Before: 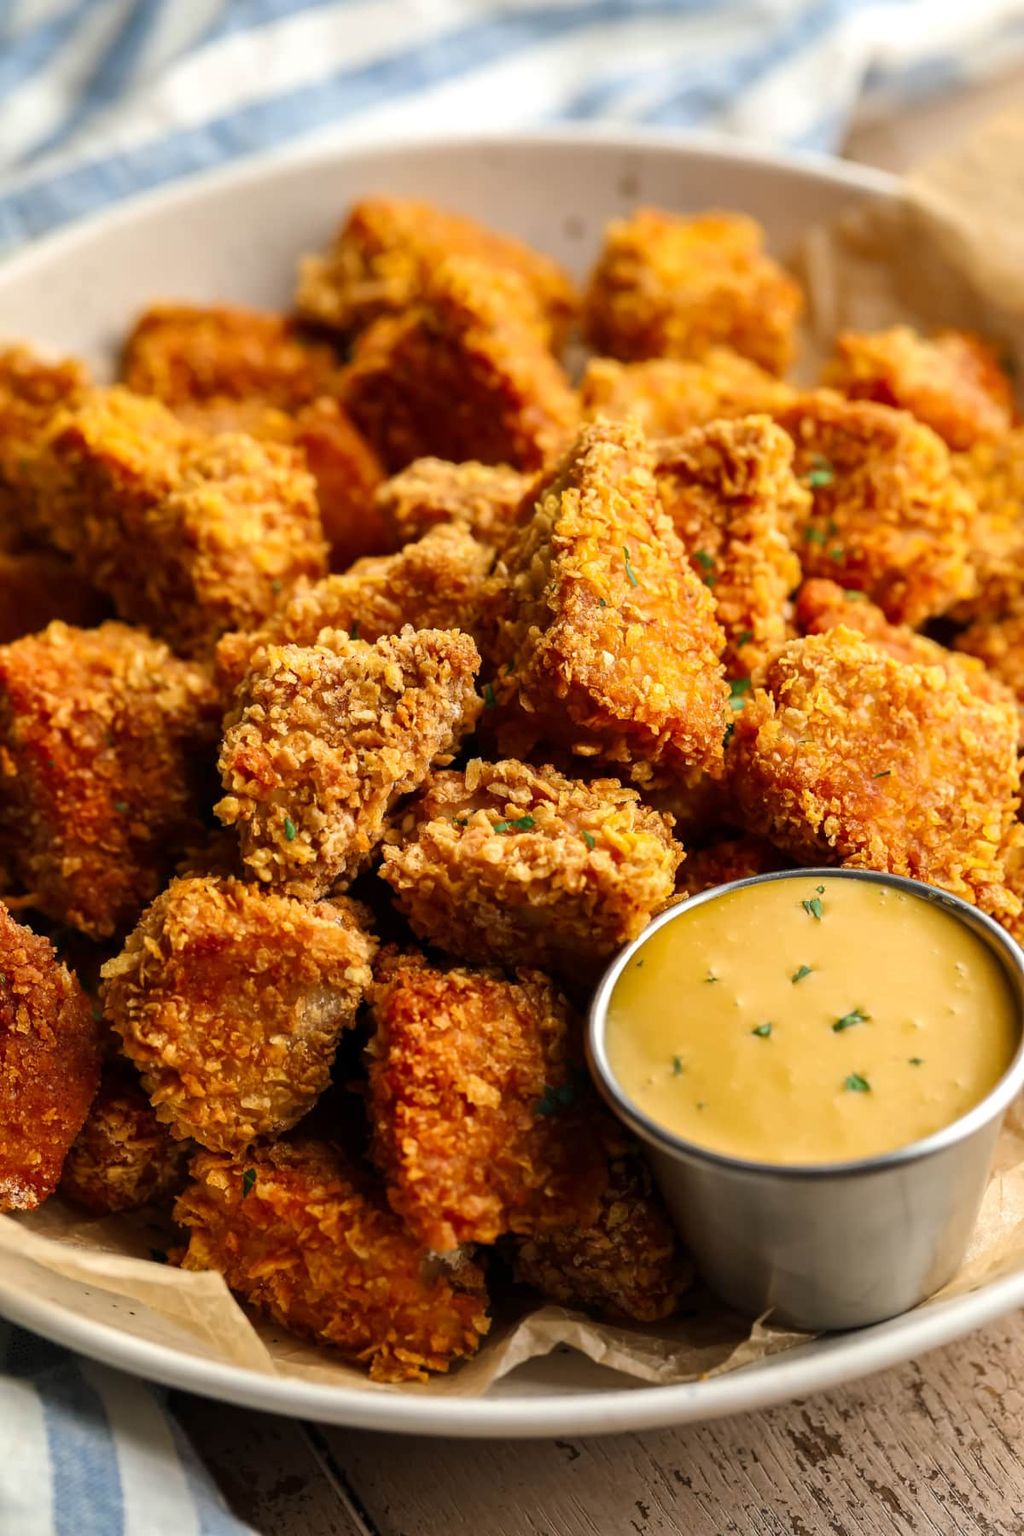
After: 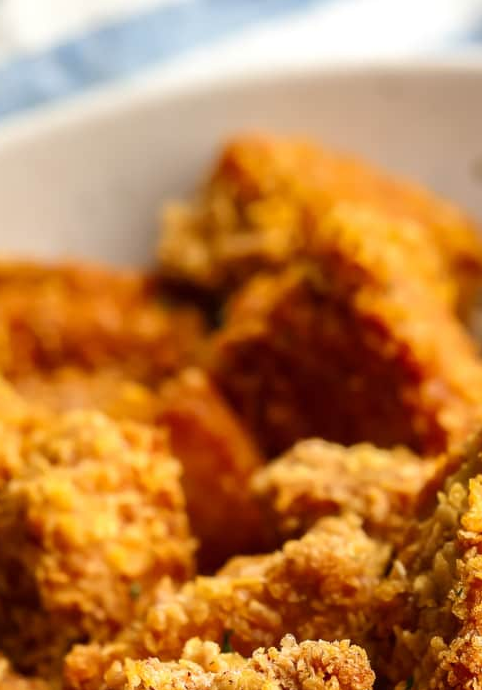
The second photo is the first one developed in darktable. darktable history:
crop: left 15.781%, top 5.425%, right 43.993%, bottom 56.217%
